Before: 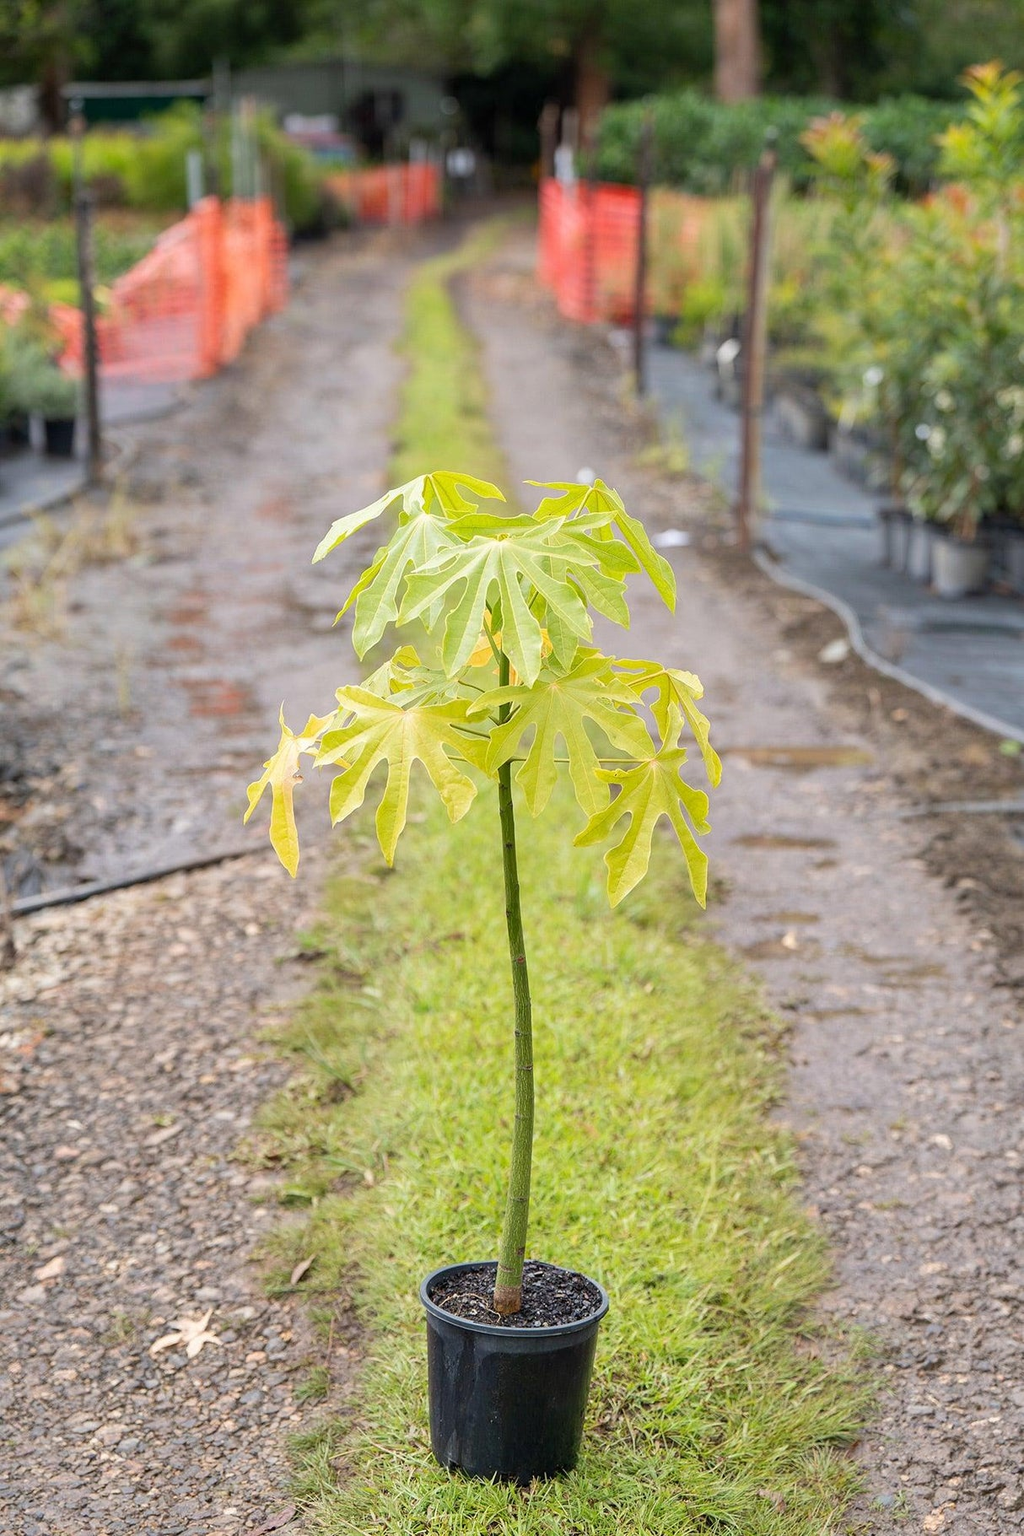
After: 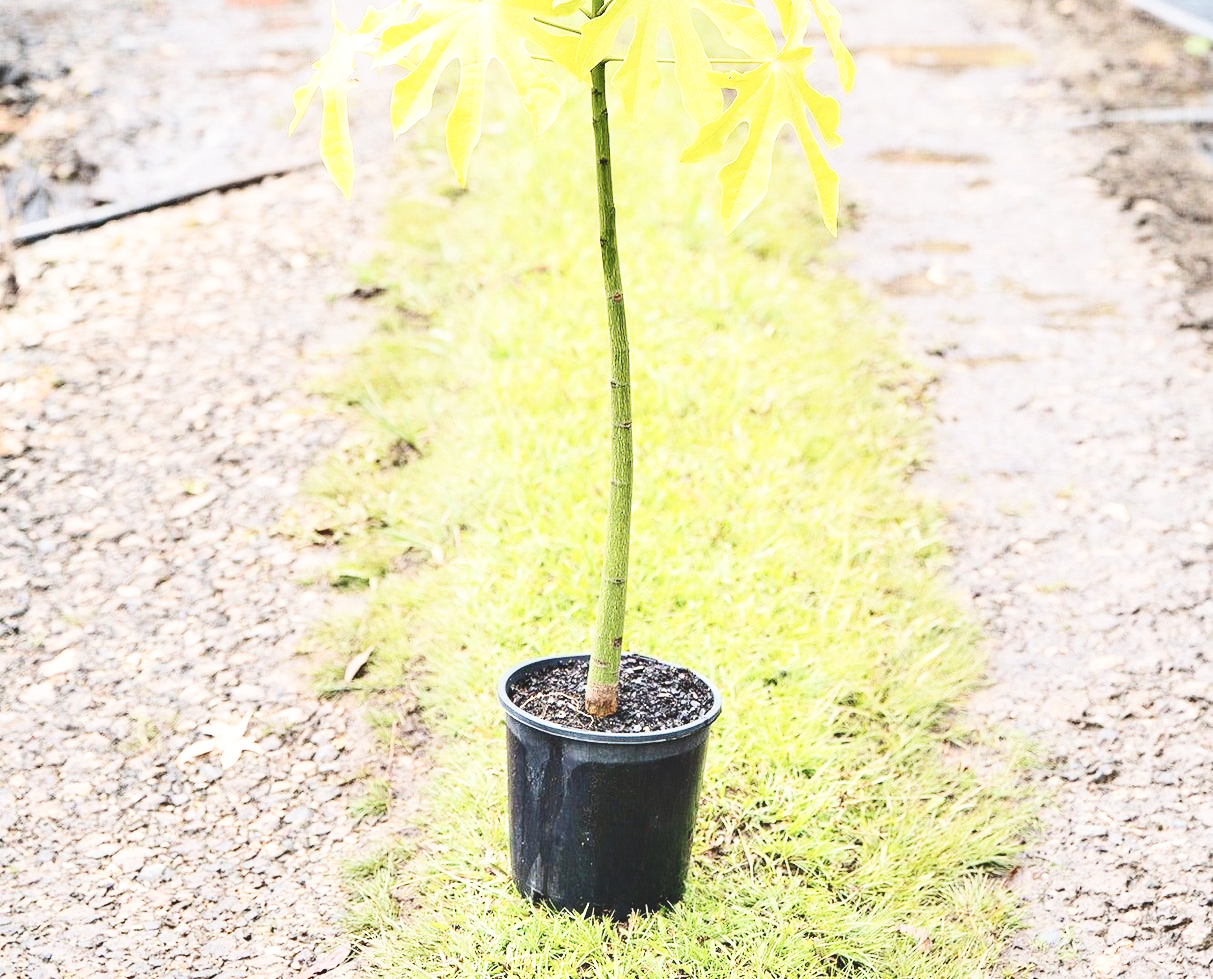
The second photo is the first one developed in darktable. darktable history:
contrast brightness saturation: contrast 0.28
base curve: curves: ch0 [(0, 0.003) (0.001, 0.002) (0.006, 0.004) (0.02, 0.022) (0.048, 0.086) (0.094, 0.234) (0.162, 0.431) (0.258, 0.629) (0.385, 0.8) (0.548, 0.918) (0.751, 0.988) (1, 1)], preserve colors none
exposure: black level correction -0.028, compensate highlight preservation false
shadows and highlights: shadows -88.03, highlights -35.45, shadows color adjustment 99.15%, highlights color adjustment 0%, soften with gaussian
crop and rotate: top 46.237%
